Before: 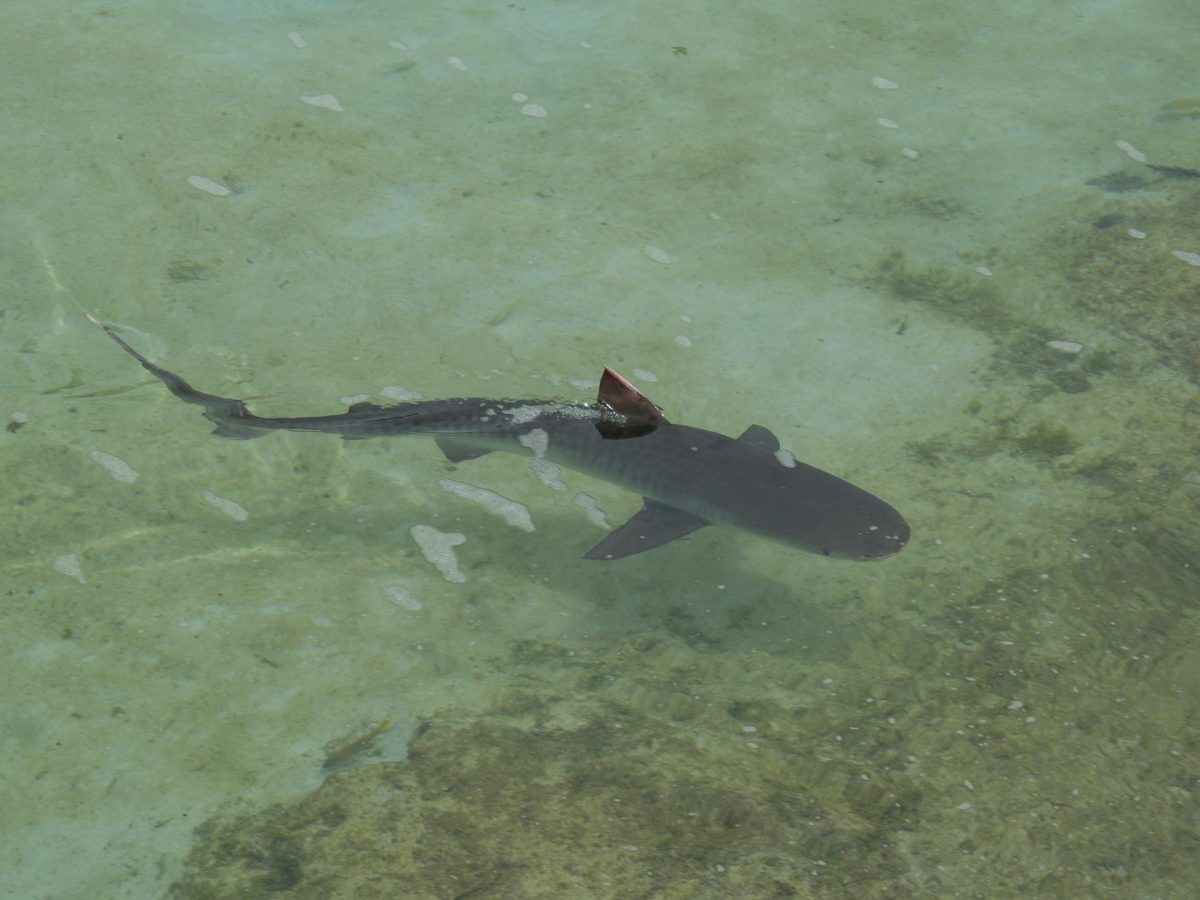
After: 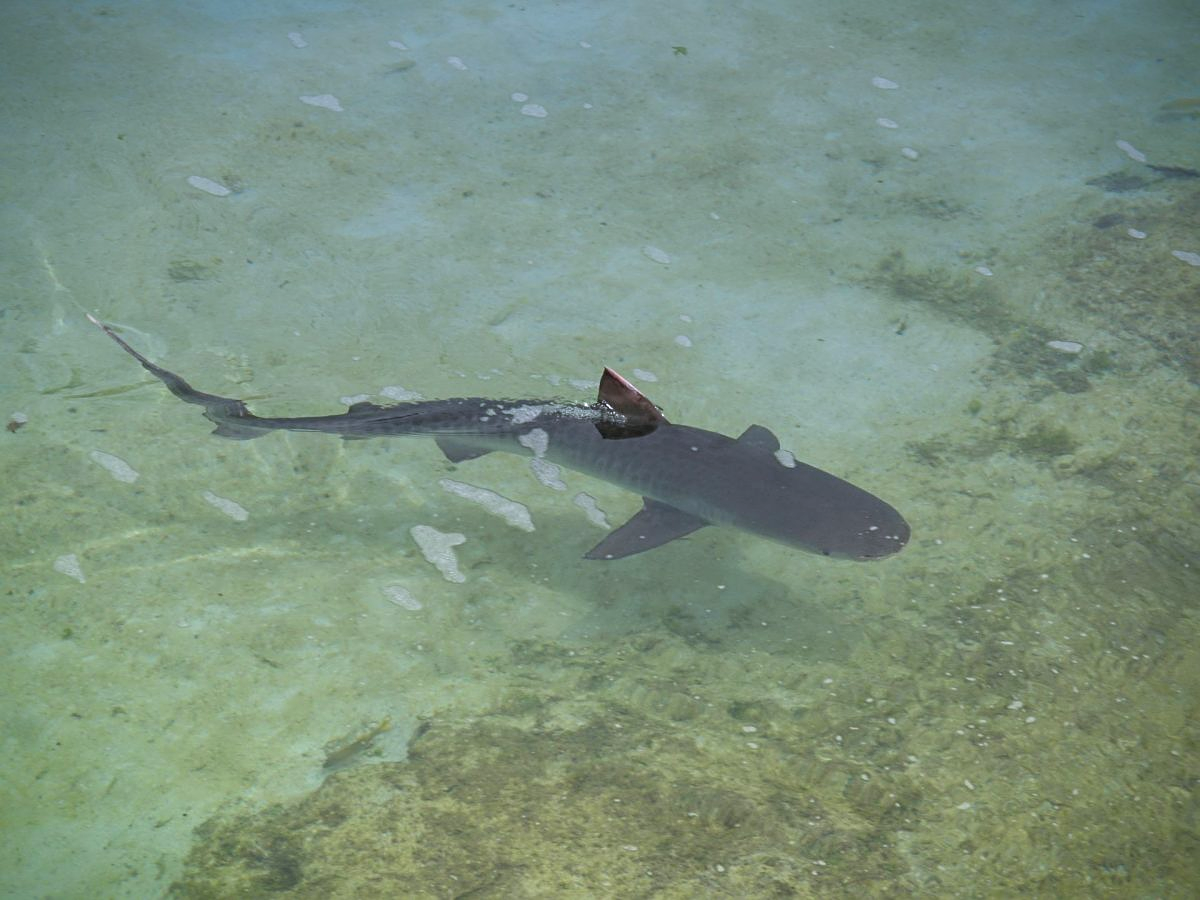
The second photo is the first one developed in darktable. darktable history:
exposure: black level correction 0, exposure 0.7 EV, compensate exposure bias true, compensate highlight preservation false
sharpen: radius 2.529, amount 0.323
rotate and perspective: crop left 0, crop top 0
graduated density: hue 238.83°, saturation 50%
vignetting: fall-off start 88.53%, fall-off radius 44.2%, saturation 0.376, width/height ratio 1.161
